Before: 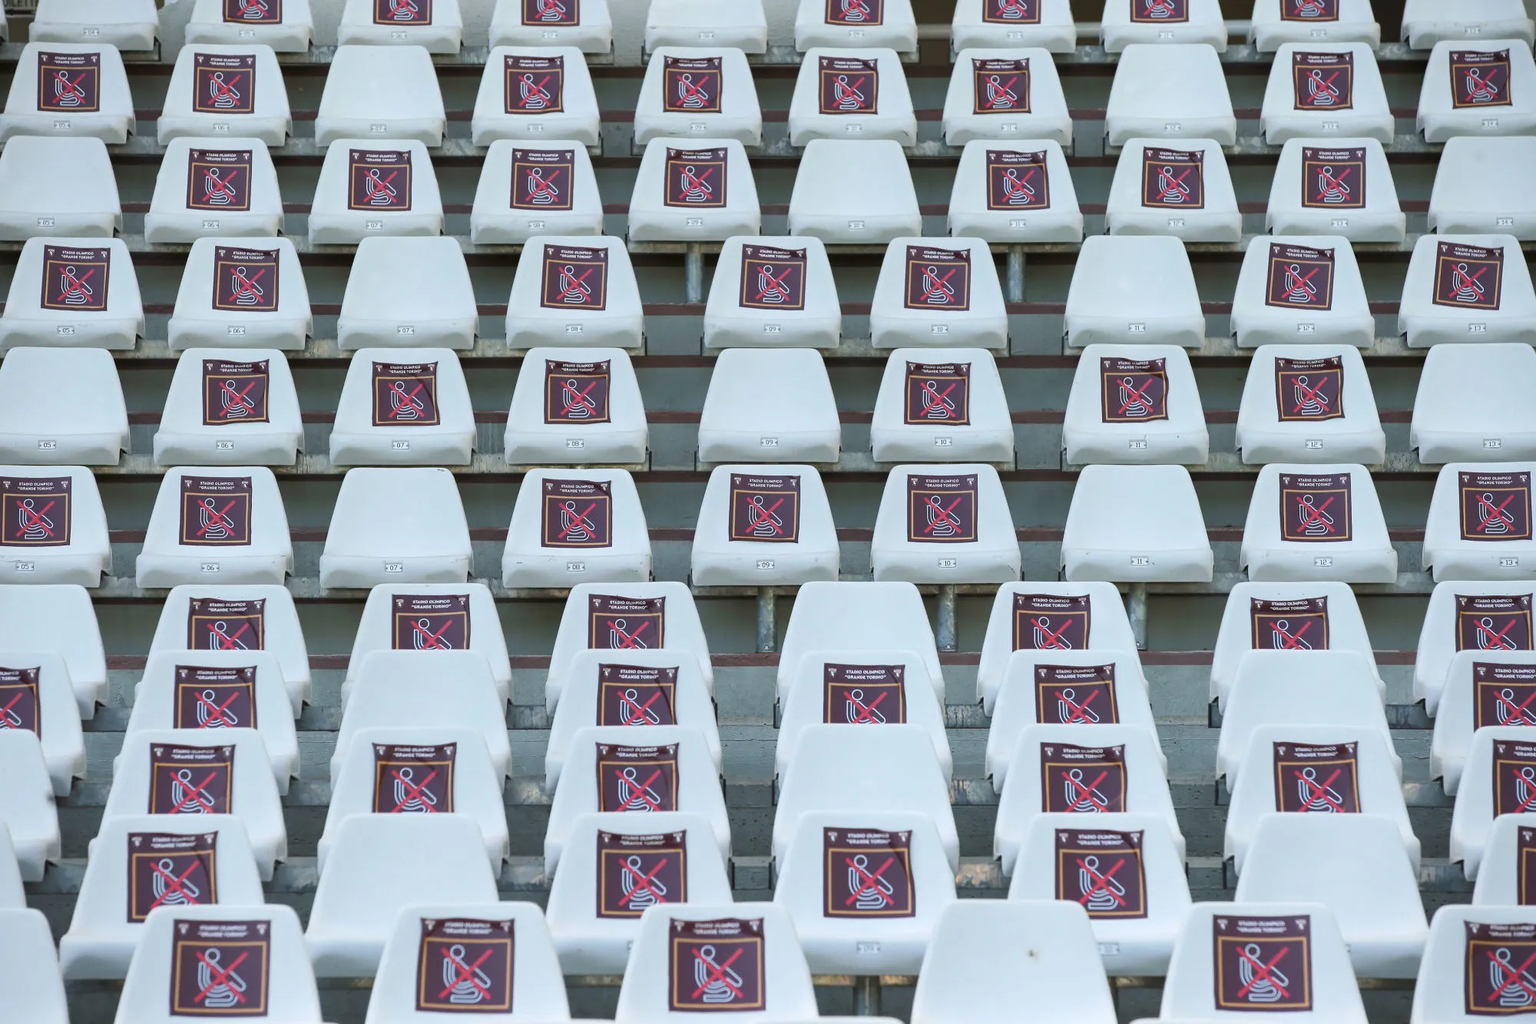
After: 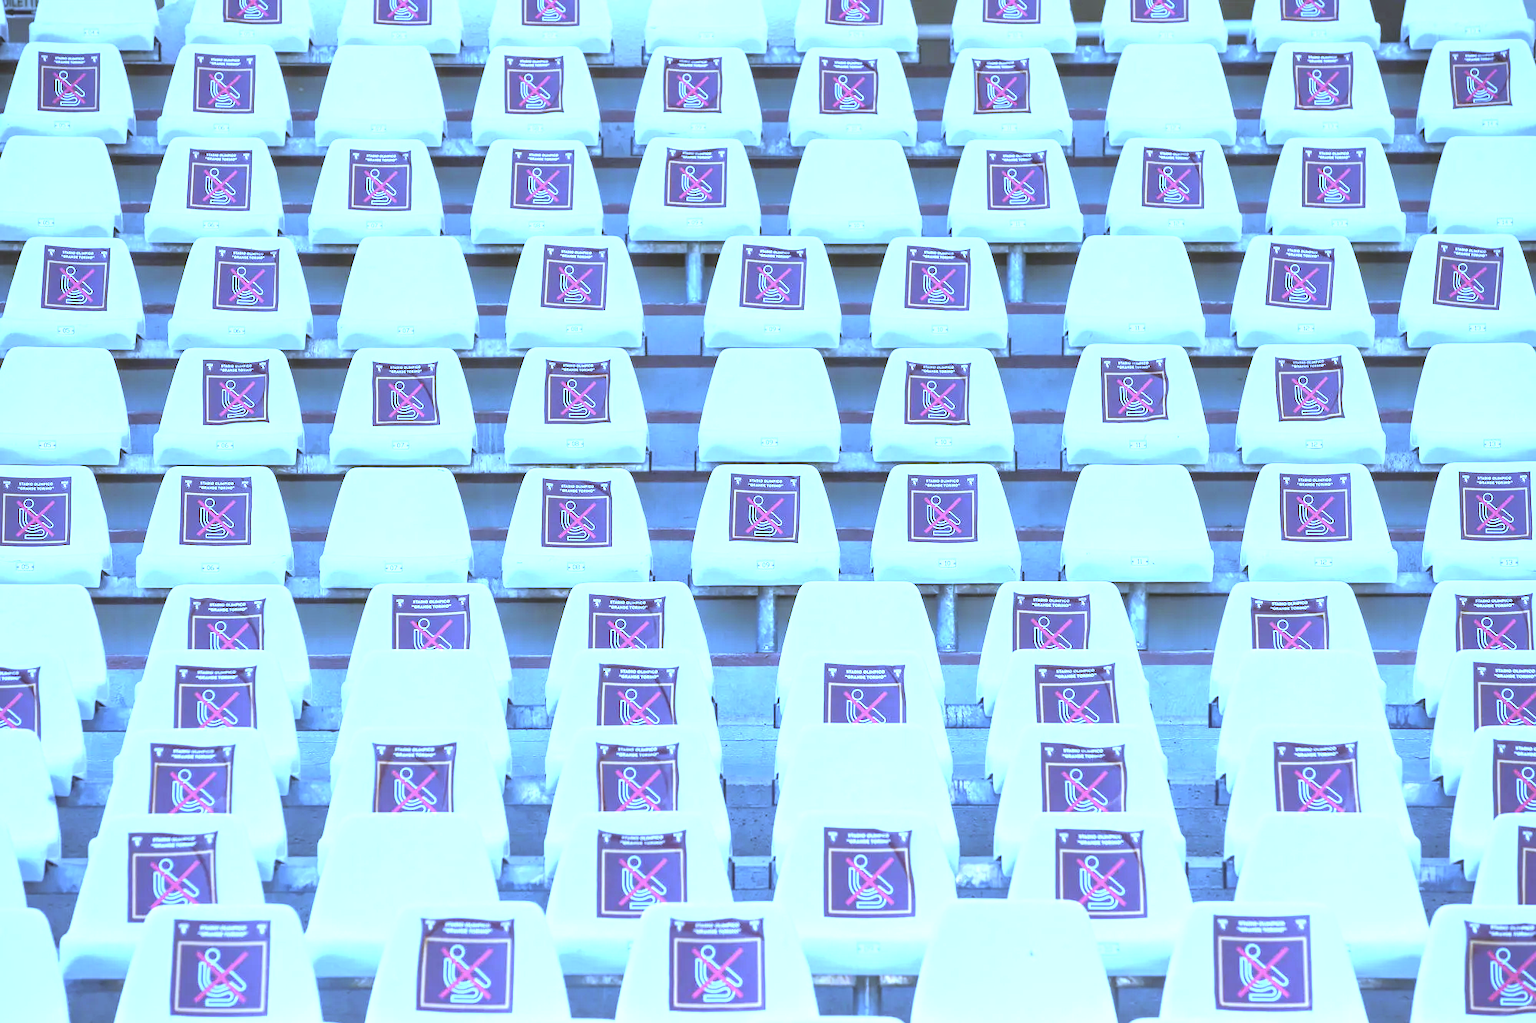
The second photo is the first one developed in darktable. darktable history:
tone equalizer: -8 EV -1.84 EV, -7 EV -1.16 EV, -6 EV -1.62 EV, smoothing diameter 25%, edges refinement/feathering 10, preserve details guided filter
local contrast: detail 110%
exposure: black level correction -0.002, exposure 1.35 EV, compensate highlight preservation false
white balance: red 0.766, blue 1.537
color correction: highlights a* -2.73, highlights b* -2.09, shadows a* 2.41, shadows b* 2.73
